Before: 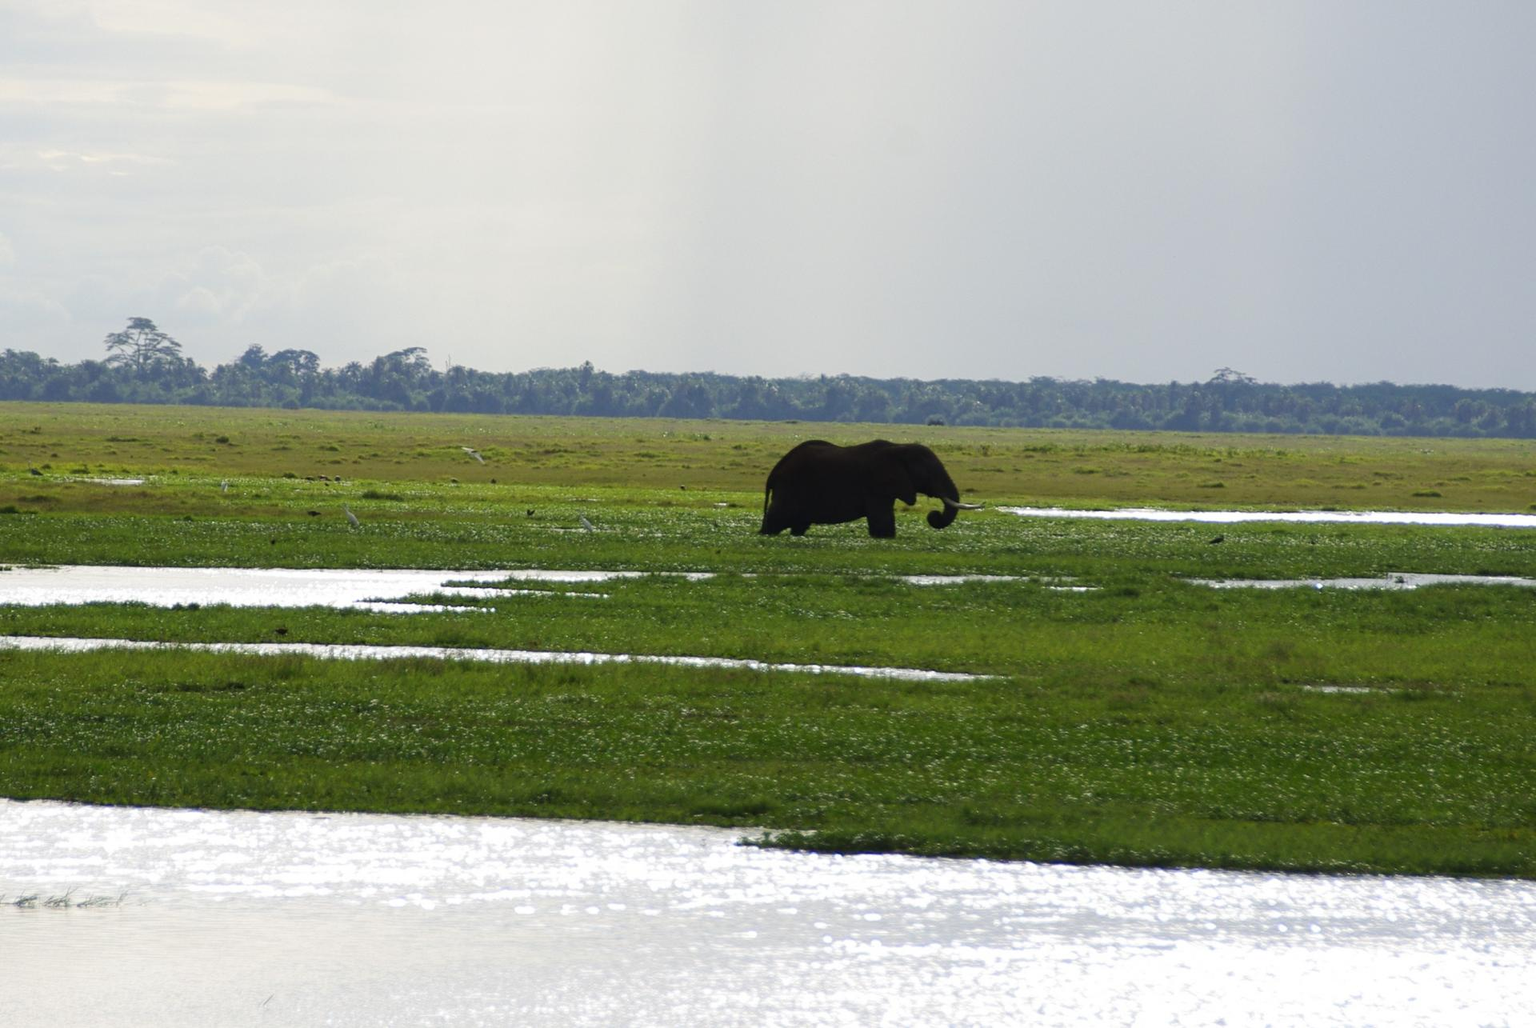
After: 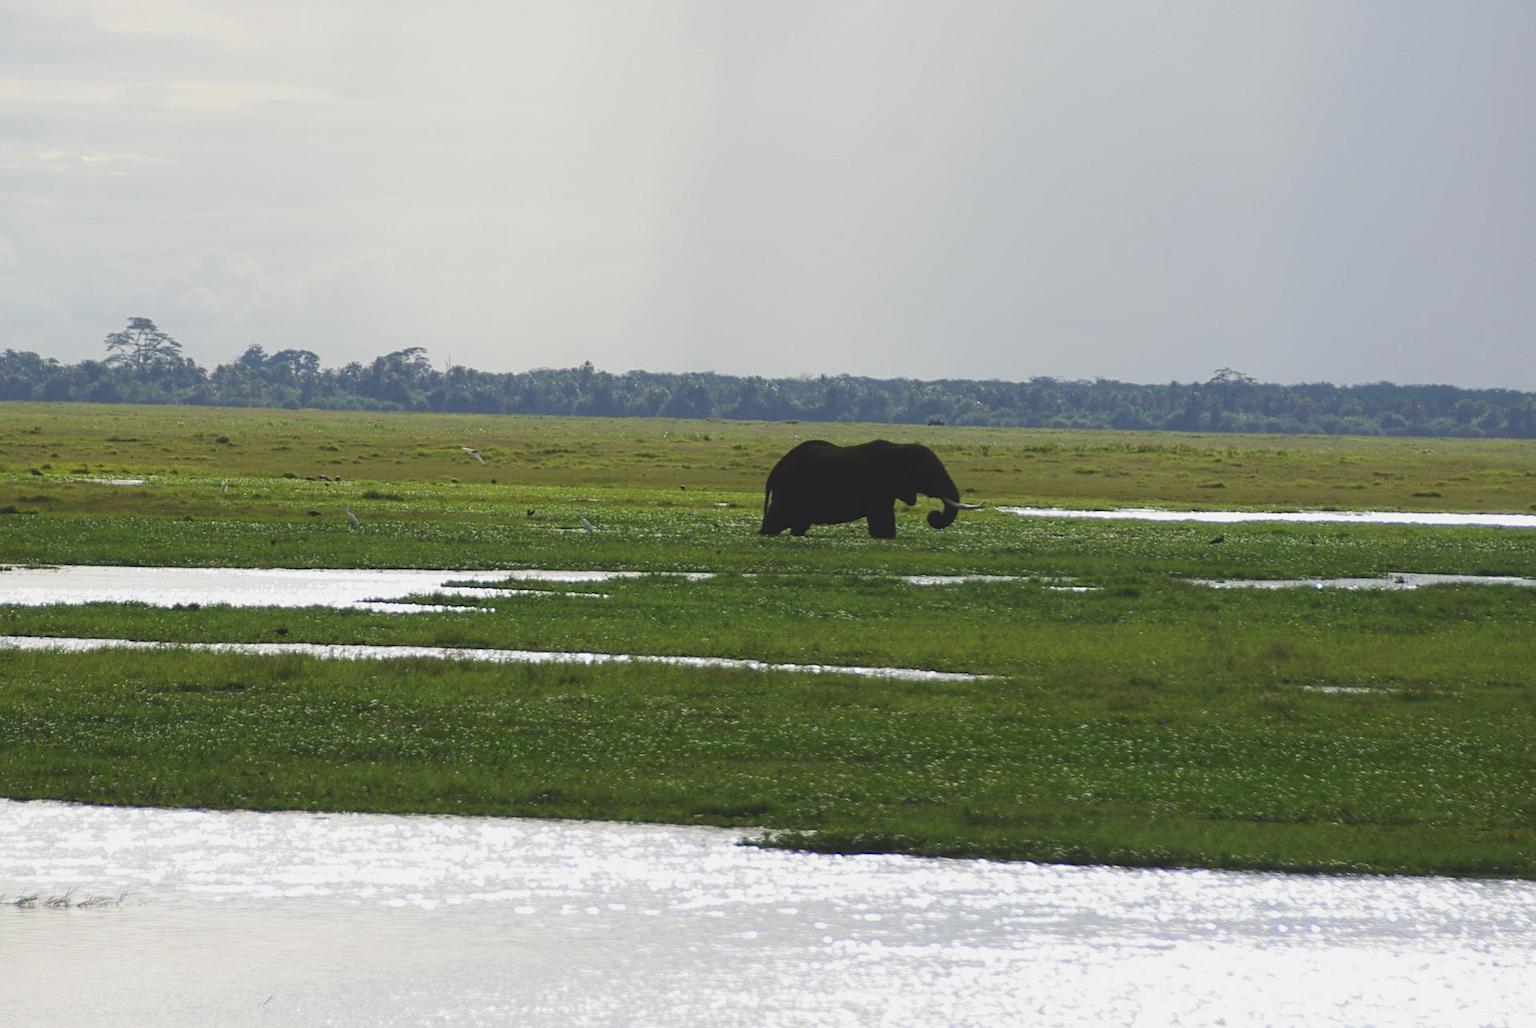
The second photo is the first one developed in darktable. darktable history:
sharpen: amount 0.2
exposure: black level correction -0.014, exposure -0.193 EV, compensate highlight preservation false
